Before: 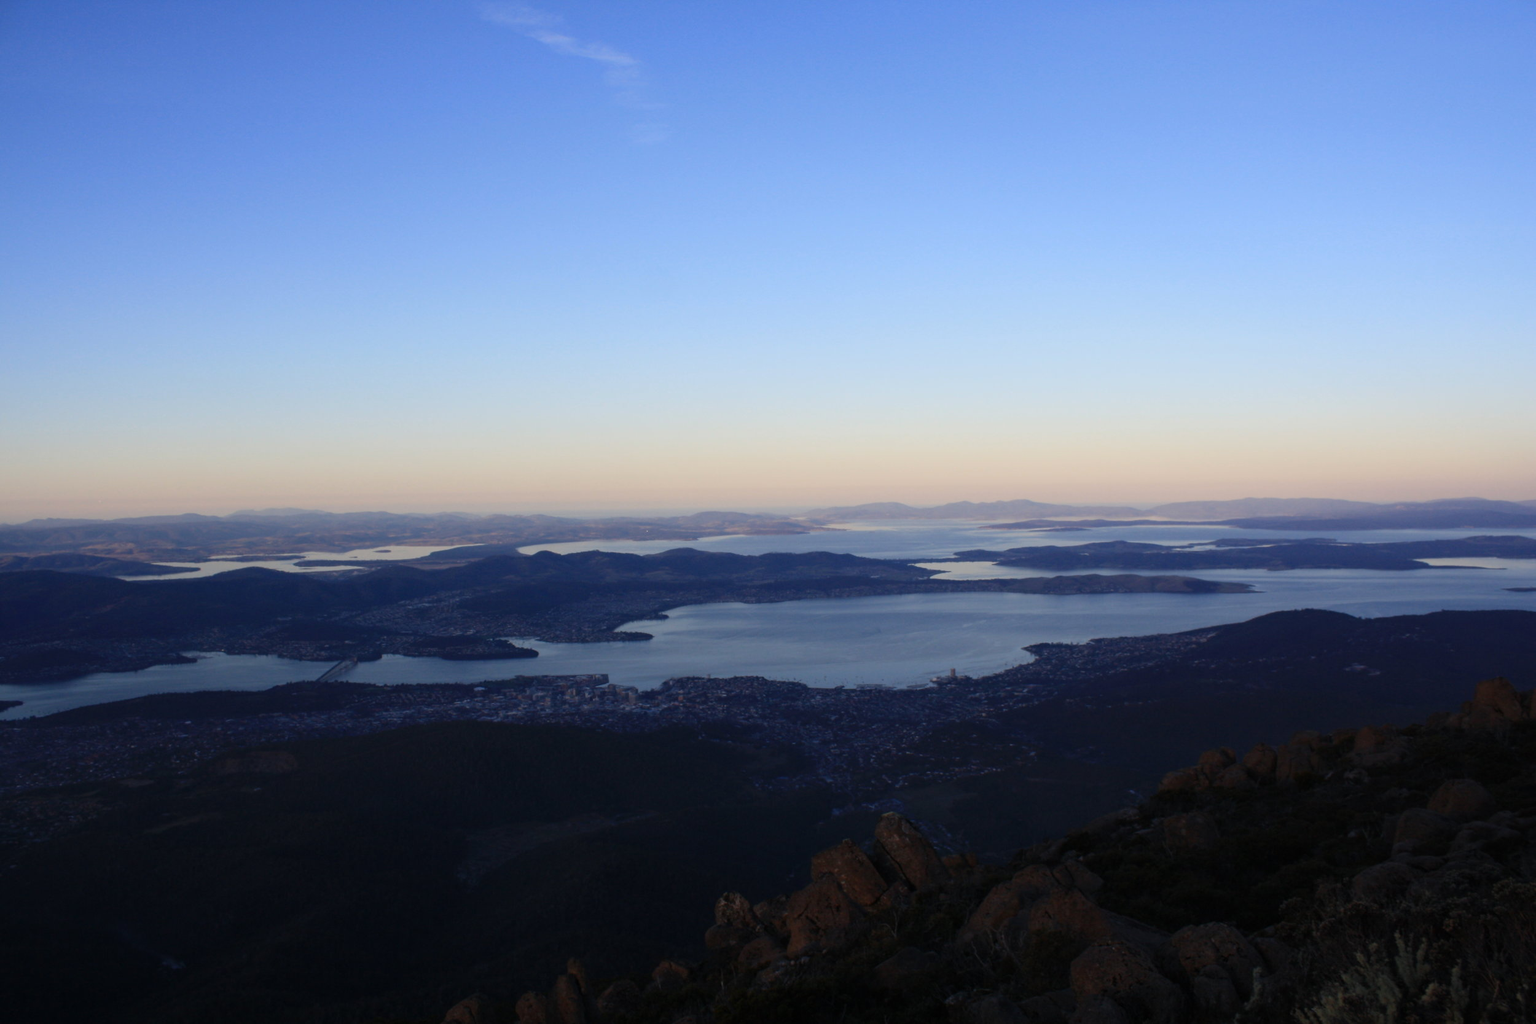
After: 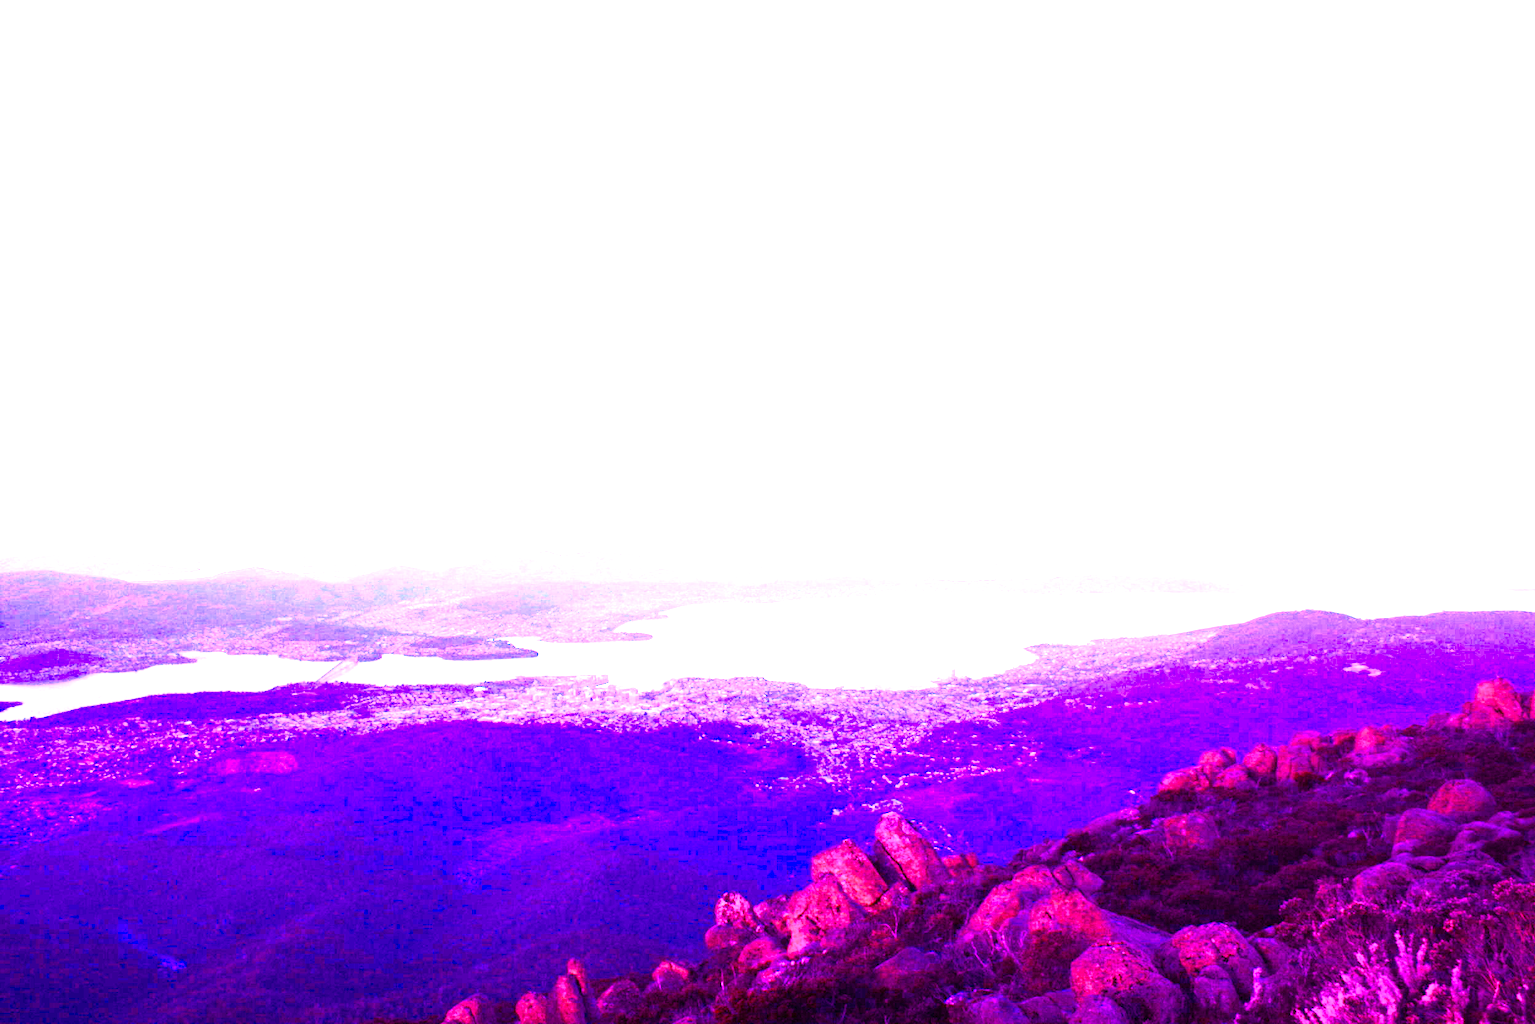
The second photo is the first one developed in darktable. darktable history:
color balance rgb: linear chroma grading › shadows 32%, linear chroma grading › global chroma -2%, linear chroma grading › mid-tones 4%, perceptual saturation grading › global saturation -2%, perceptual saturation grading › highlights -8%, perceptual saturation grading › mid-tones 8%, perceptual saturation grading › shadows 4%, perceptual brilliance grading › highlights 8%, perceptual brilliance grading › mid-tones 4%, perceptual brilliance grading › shadows 2%, global vibrance 16%, saturation formula JzAzBz (2021)
white balance: red 8, blue 8
